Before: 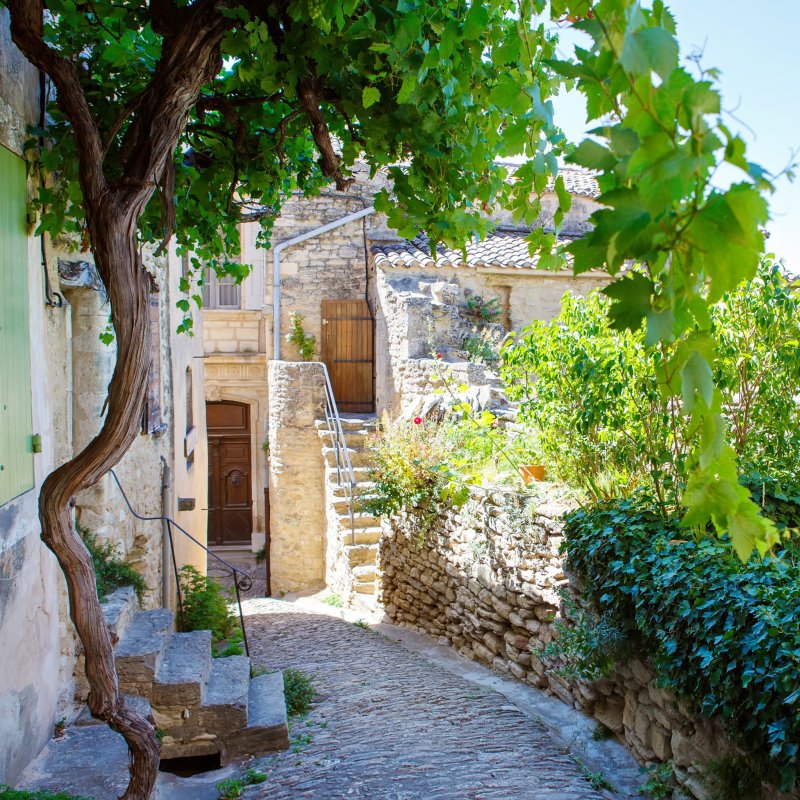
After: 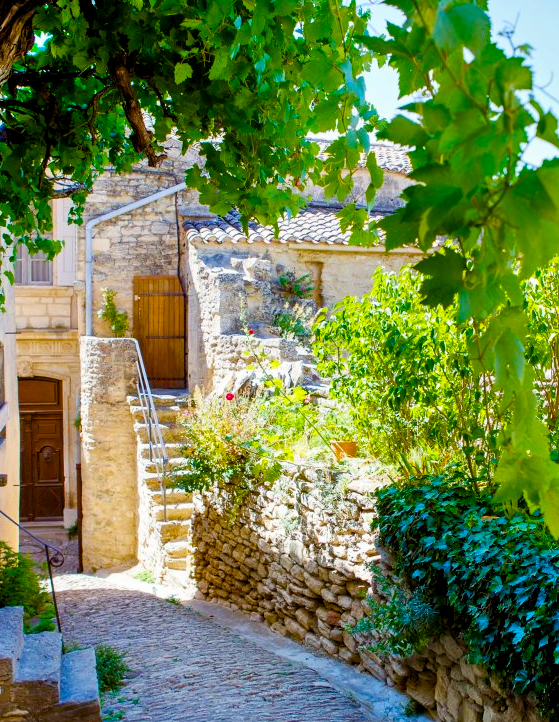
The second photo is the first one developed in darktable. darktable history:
color balance rgb: global offset › luminance -0.51%, perceptual saturation grading › global saturation 40.061%, perceptual saturation grading › highlights -25.196%, perceptual saturation grading › mid-tones 34.722%, perceptual saturation grading › shadows 35.608%, global vibrance 20%
shadows and highlights: low approximation 0.01, soften with gaussian
crop and rotate: left 23.612%, top 3.063%, right 6.433%, bottom 6.562%
